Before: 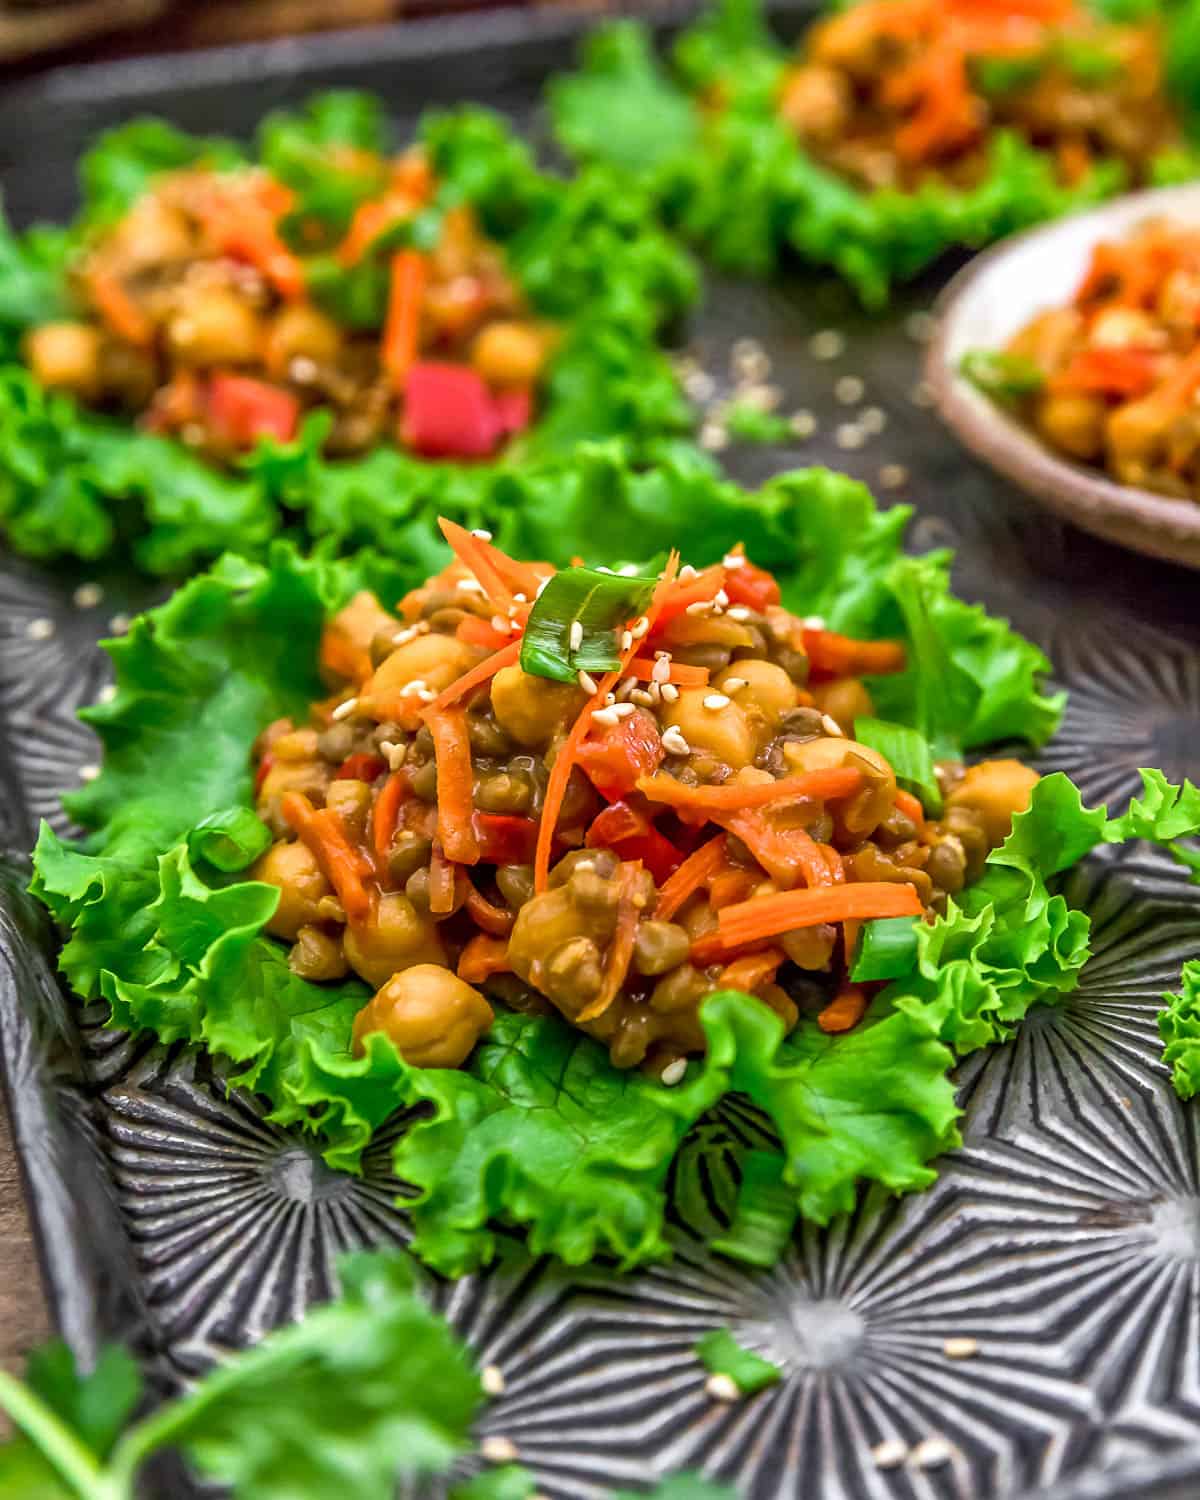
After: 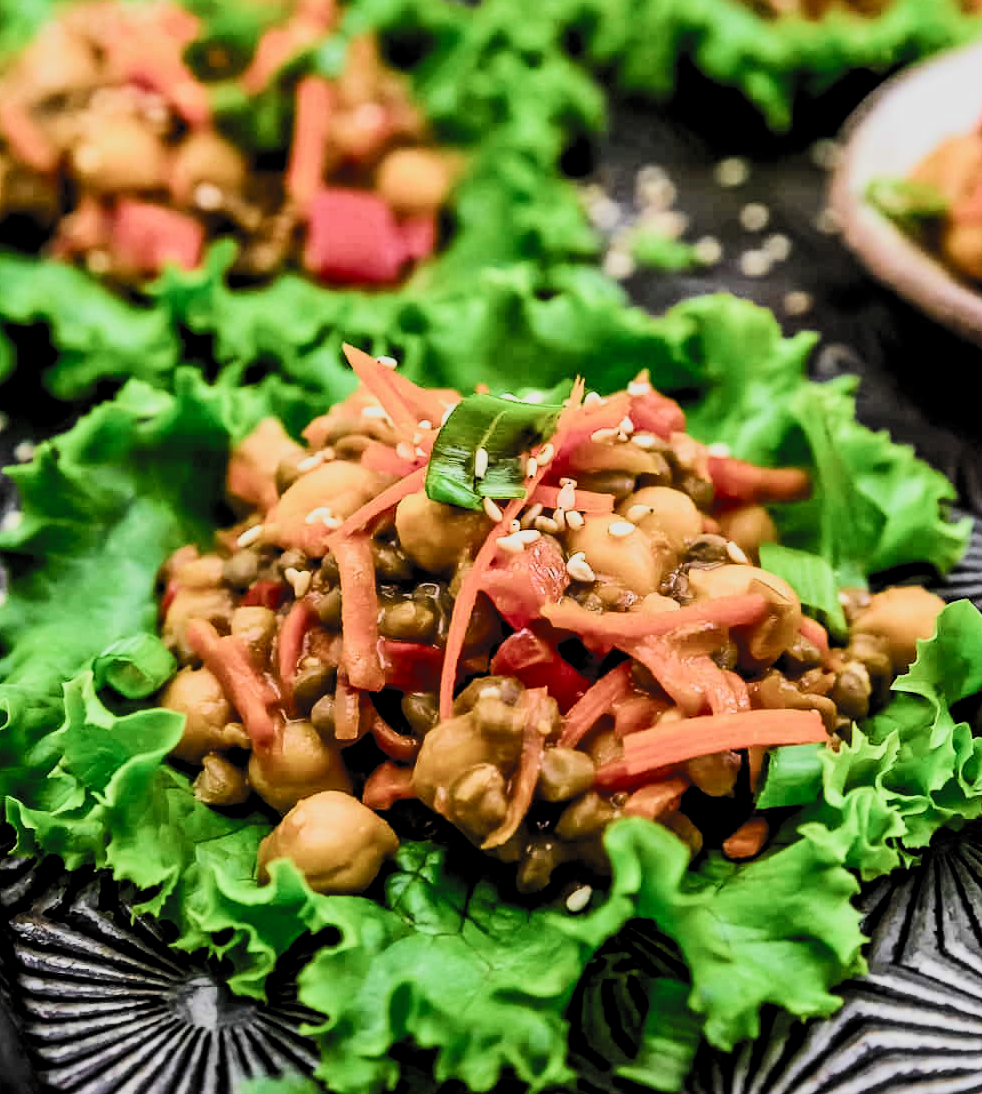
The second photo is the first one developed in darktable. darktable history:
crop: left 7.925%, top 11.575%, right 10.226%, bottom 15.435%
shadows and highlights: shadows 25.92, highlights -26.58
contrast brightness saturation: contrast 0.293
filmic rgb: black relative exposure -2.82 EV, white relative exposure 4.56 EV, threshold 2.99 EV, hardness 1.7, contrast 1.241, color science v5 (2021), contrast in shadows safe, contrast in highlights safe, enable highlight reconstruction true
